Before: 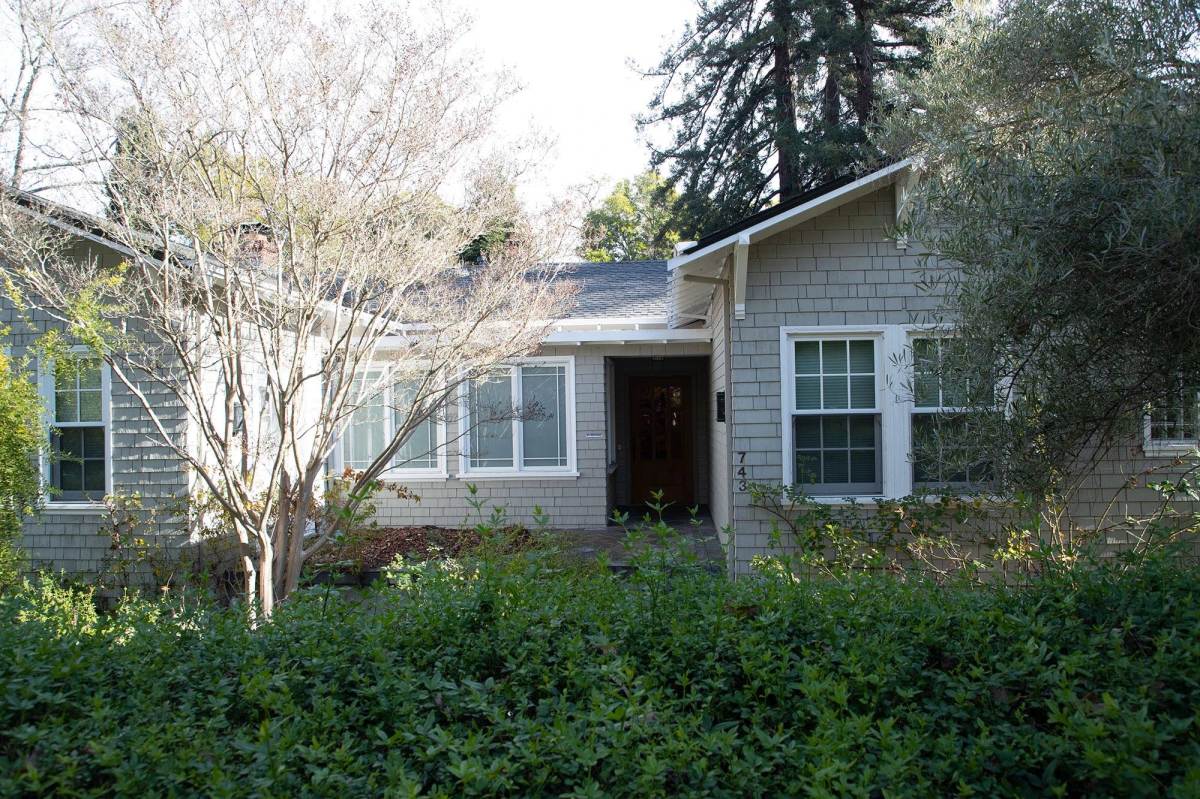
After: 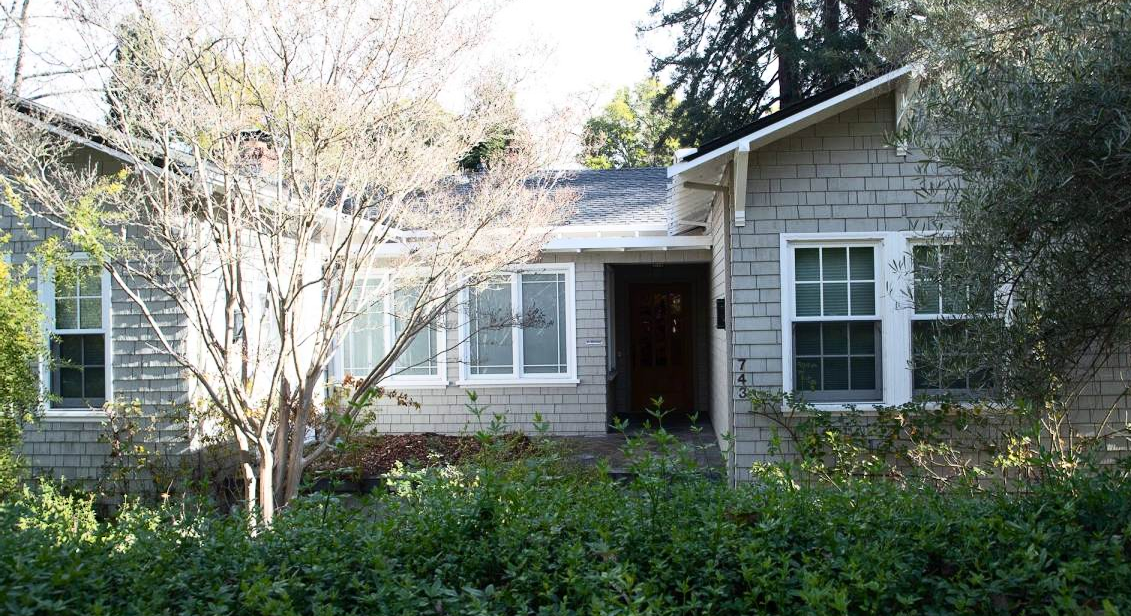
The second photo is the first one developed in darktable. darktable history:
crop and rotate: angle 0.03°, top 11.643%, right 5.651%, bottom 11.189%
shadows and highlights: shadows 20.55, highlights -20.99, soften with gaussian
contrast brightness saturation: contrast 0.24, brightness 0.09
